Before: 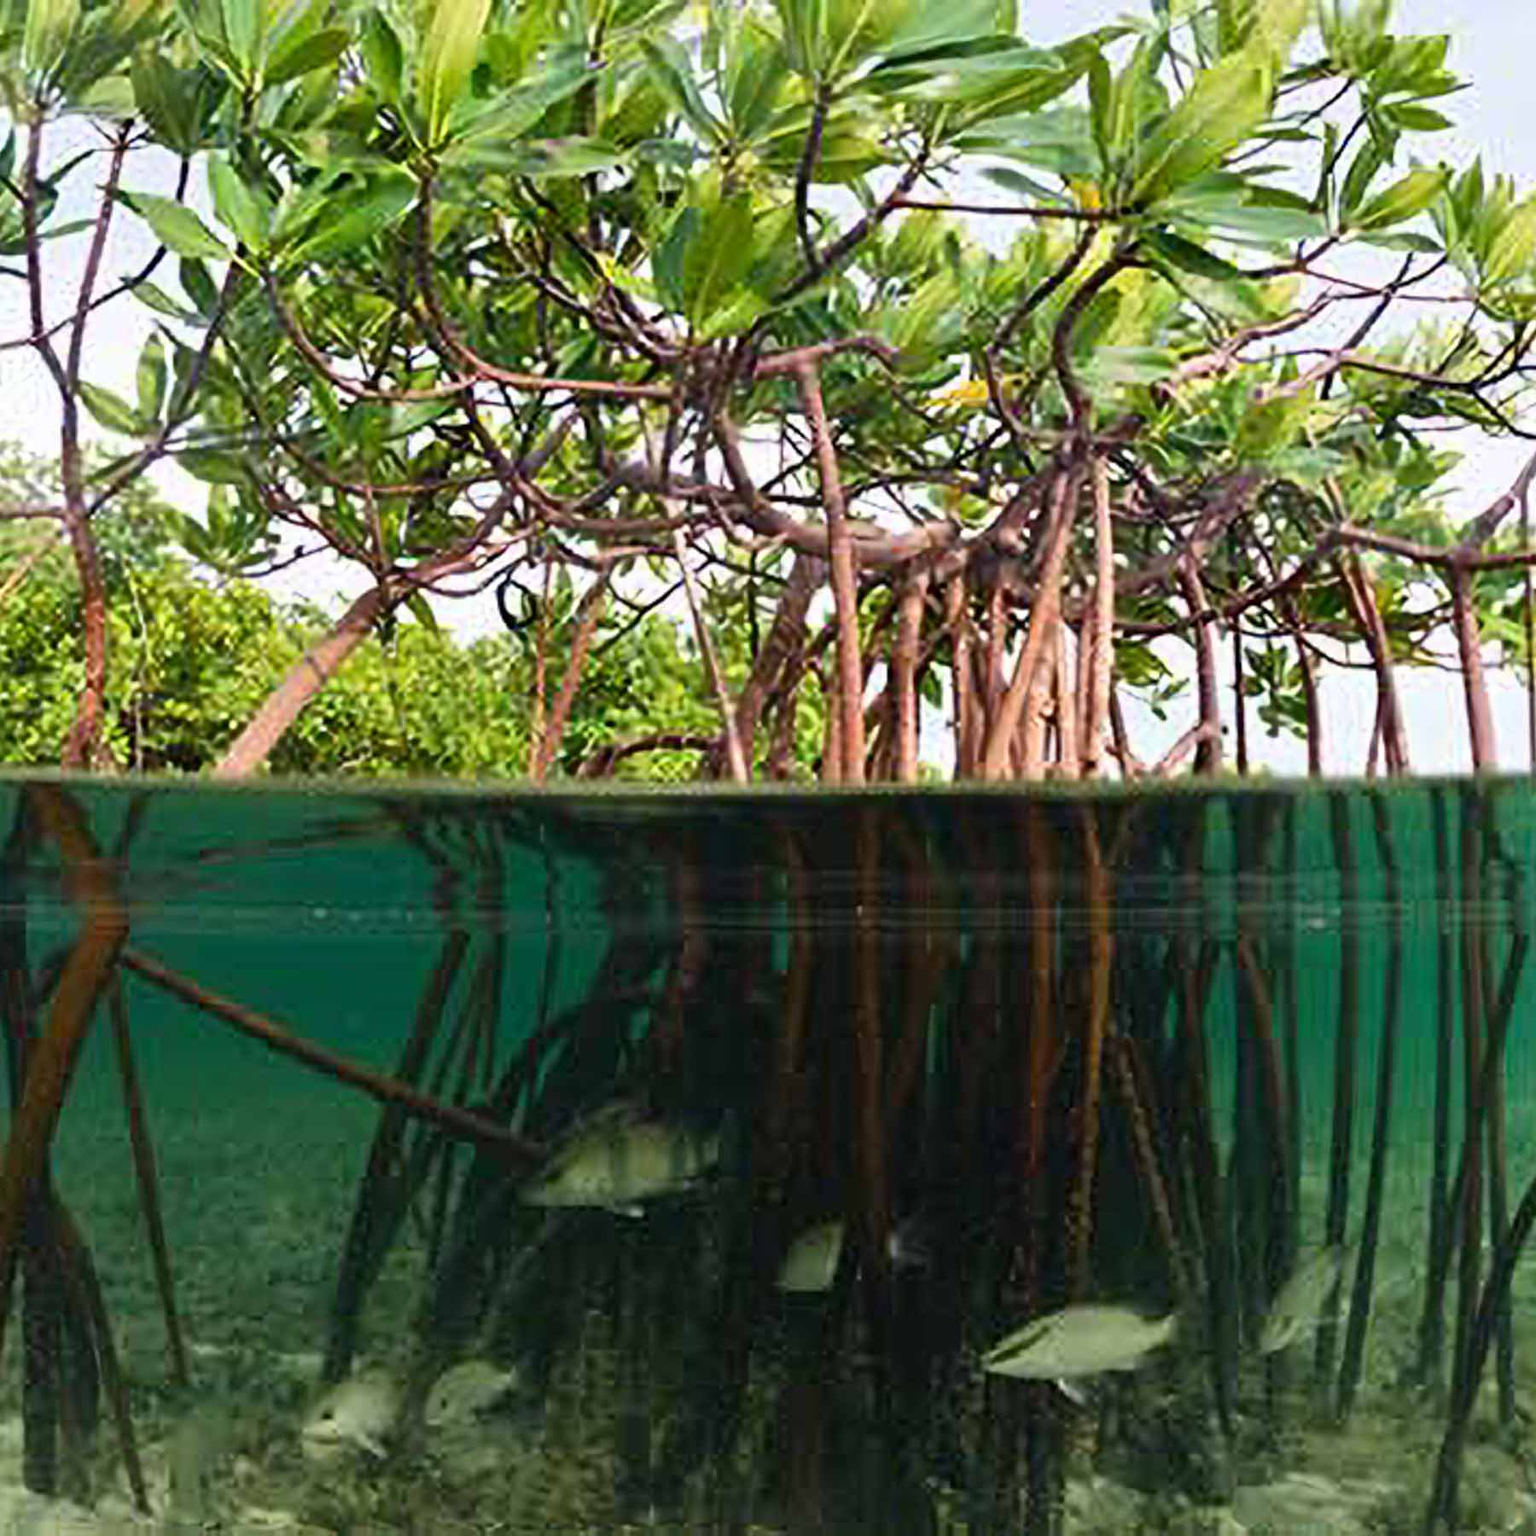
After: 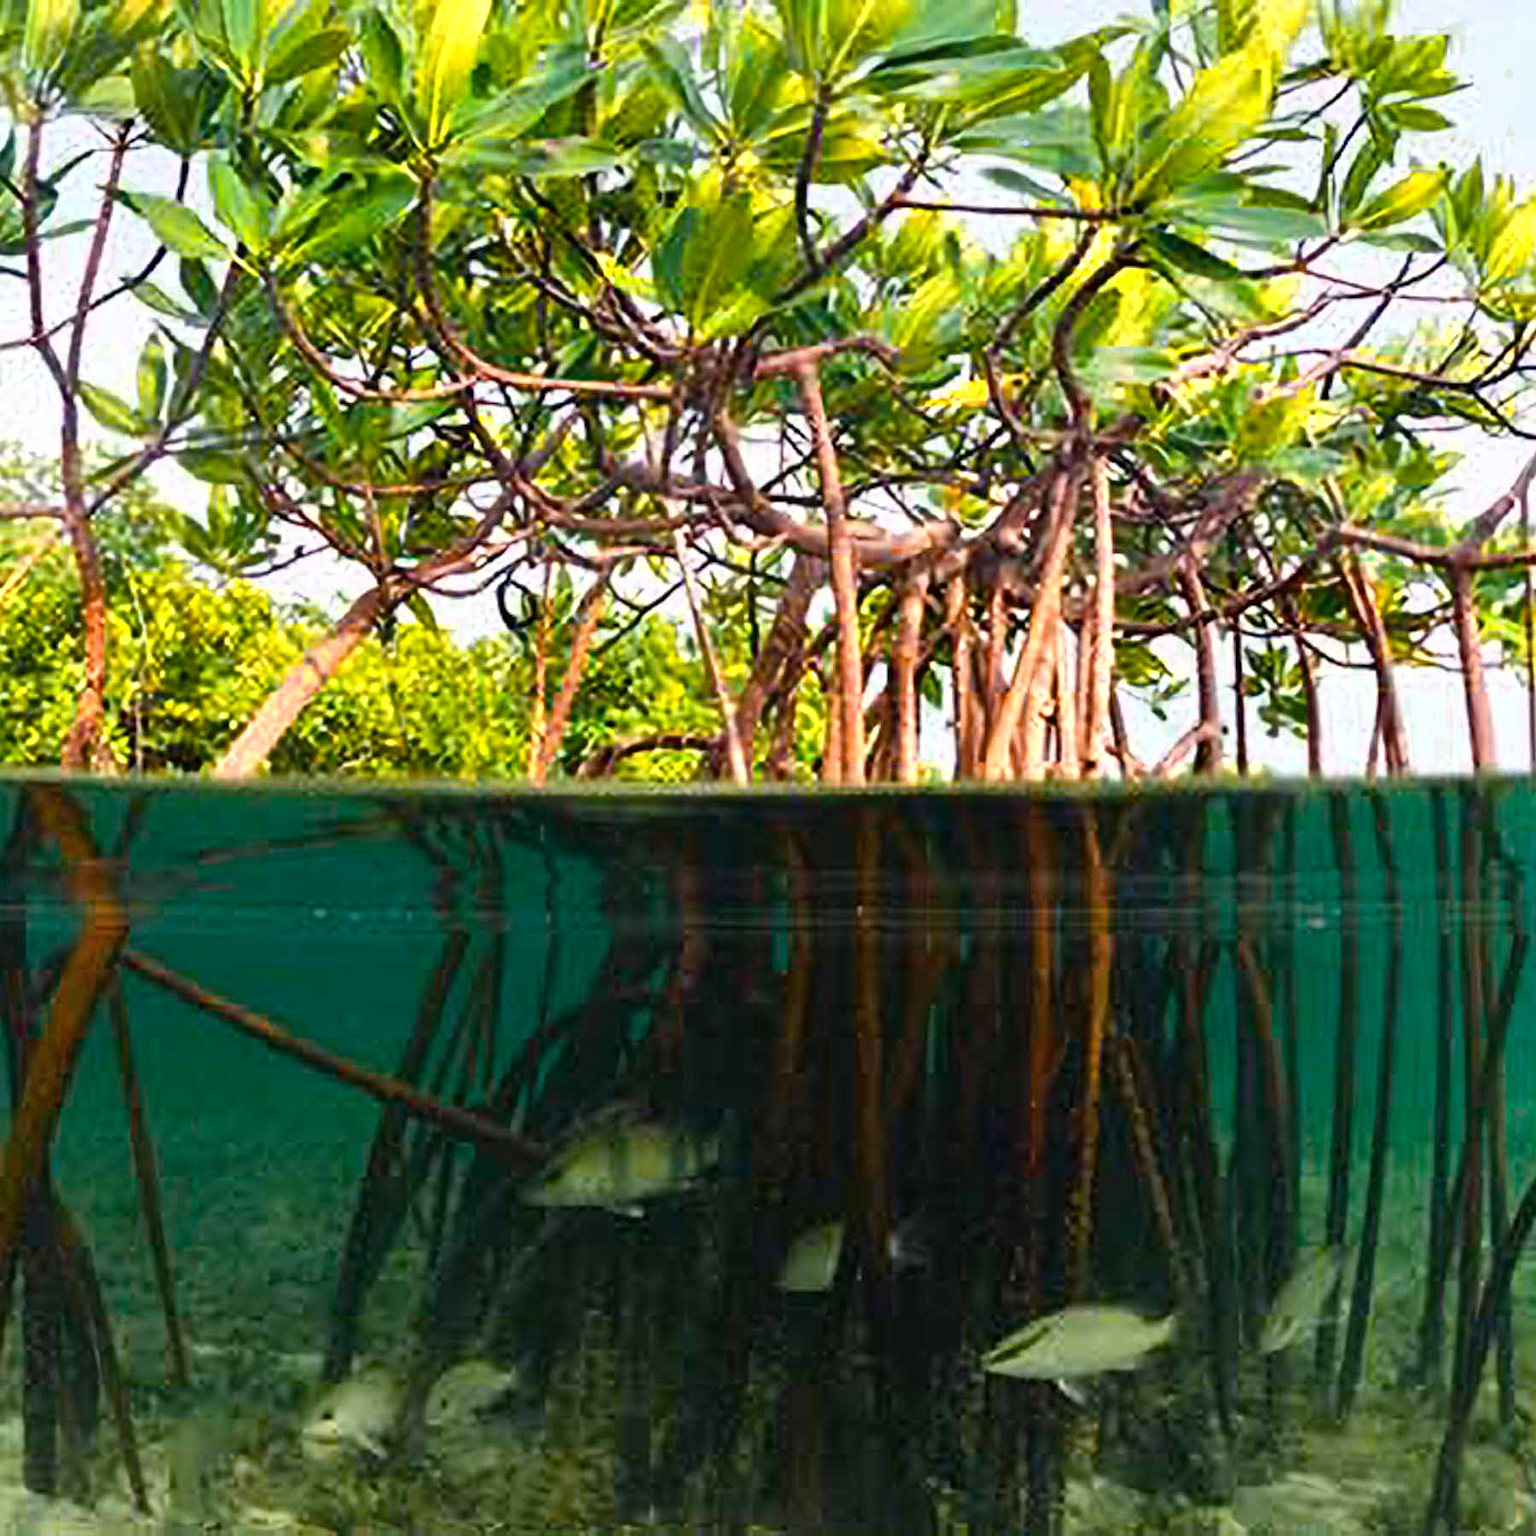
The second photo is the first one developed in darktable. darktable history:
color zones: curves: ch0 [(0.018, 0.548) (0.197, 0.654) (0.425, 0.447) (0.605, 0.658) (0.732, 0.579)]; ch1 [(0.105, 0.531) (0.224, 0.531) (0.386, 0.39) (0.618, 0.456) (0.732, 0.456) (0.956, 0.421)]; ch2 [(0.039, 0.583) (0.215, 0.465) (0.399, 0.544) (0.465, 0.548) (0.614, 0.447) (0.724, 0.43) (0.882, 0.623) (0.956, 0.632)]
color balance rgb: linear chroma grading › global chroma 15%, perceptual saturation grading › global saturation 30%
